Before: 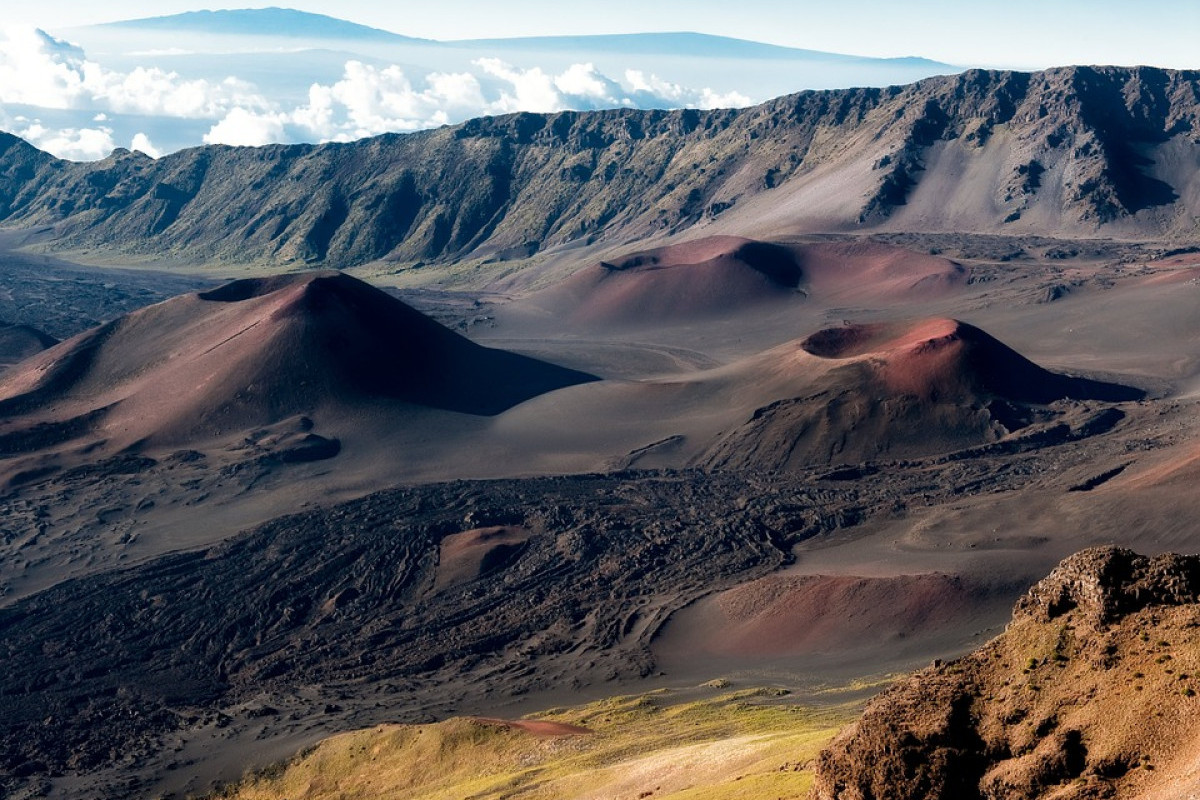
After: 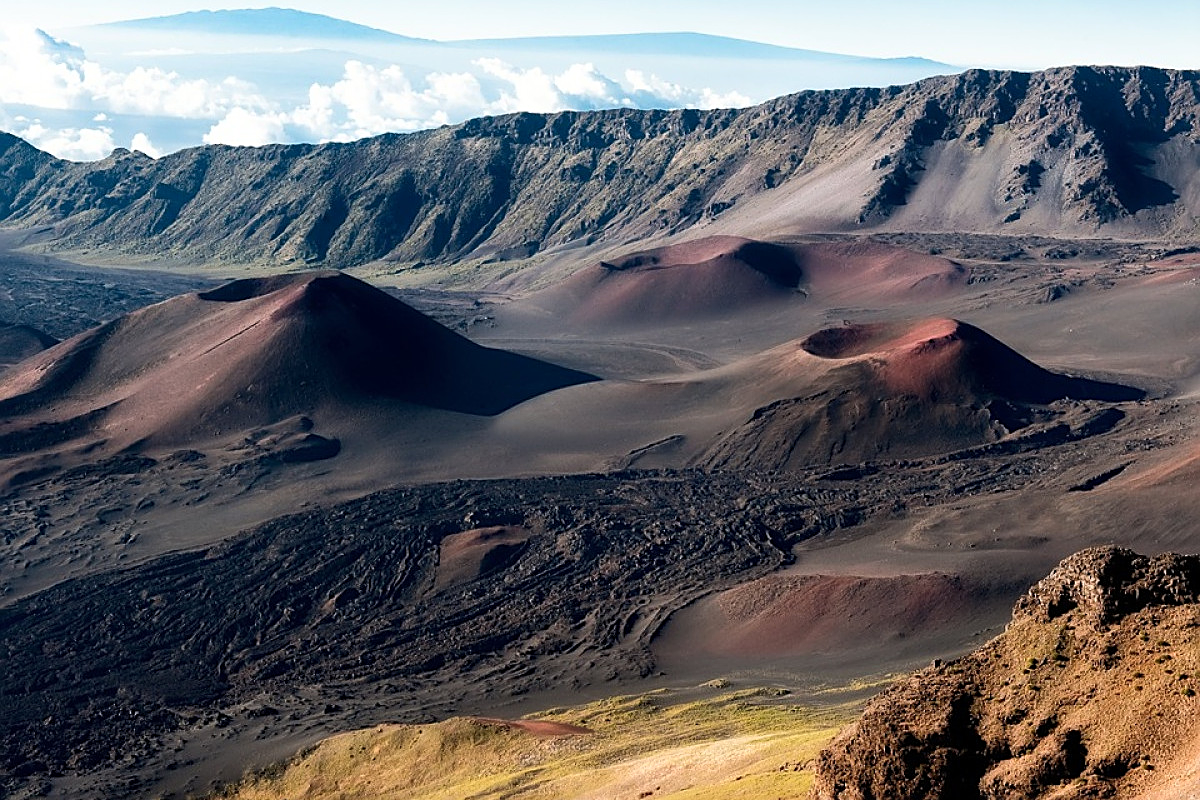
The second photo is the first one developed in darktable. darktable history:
white balance: emerald 1
contrast brightness saturation: contrast 0.15, brightness 0.05
base curve: exposure shift 0, preserve colors none
exposure: compensate highlight preservation false
sharpen: on, module defaults
